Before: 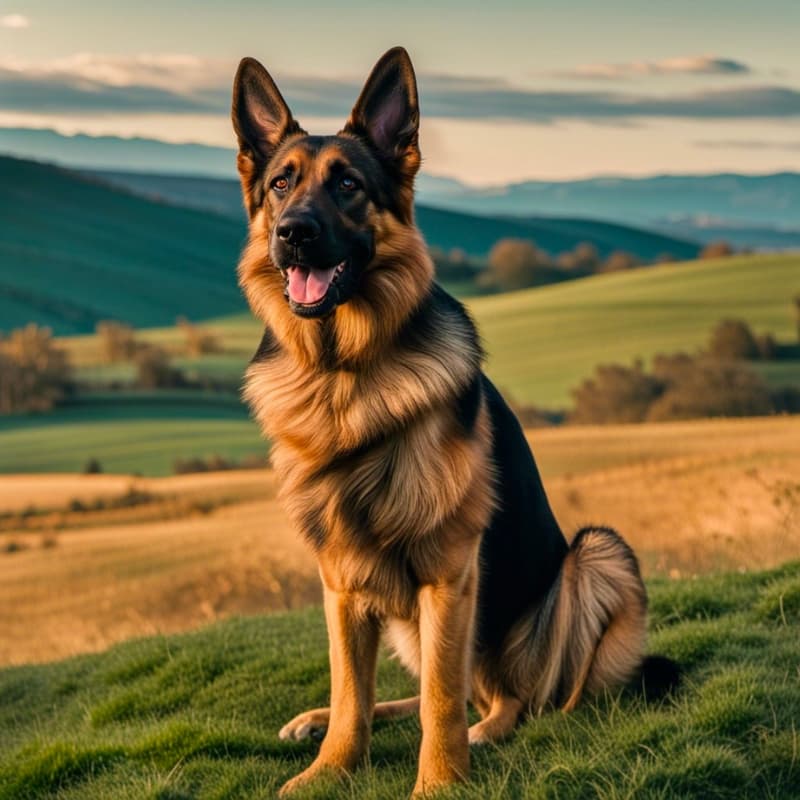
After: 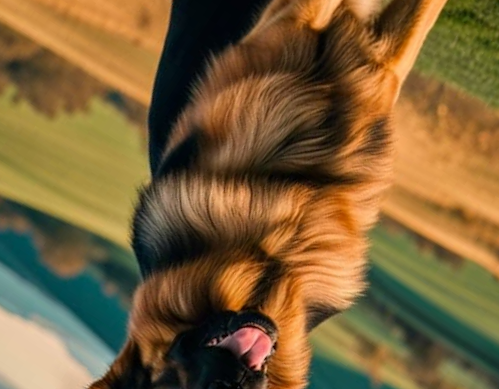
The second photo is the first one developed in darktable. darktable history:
crop and rotate: angle 146.98°, left 9.194%, top 15.669%, right 4.51%, bottom 16.924%
tone equalizer: edges refinement/feathering 500, mask exposure compensation -1.57 EV, preserve details no
